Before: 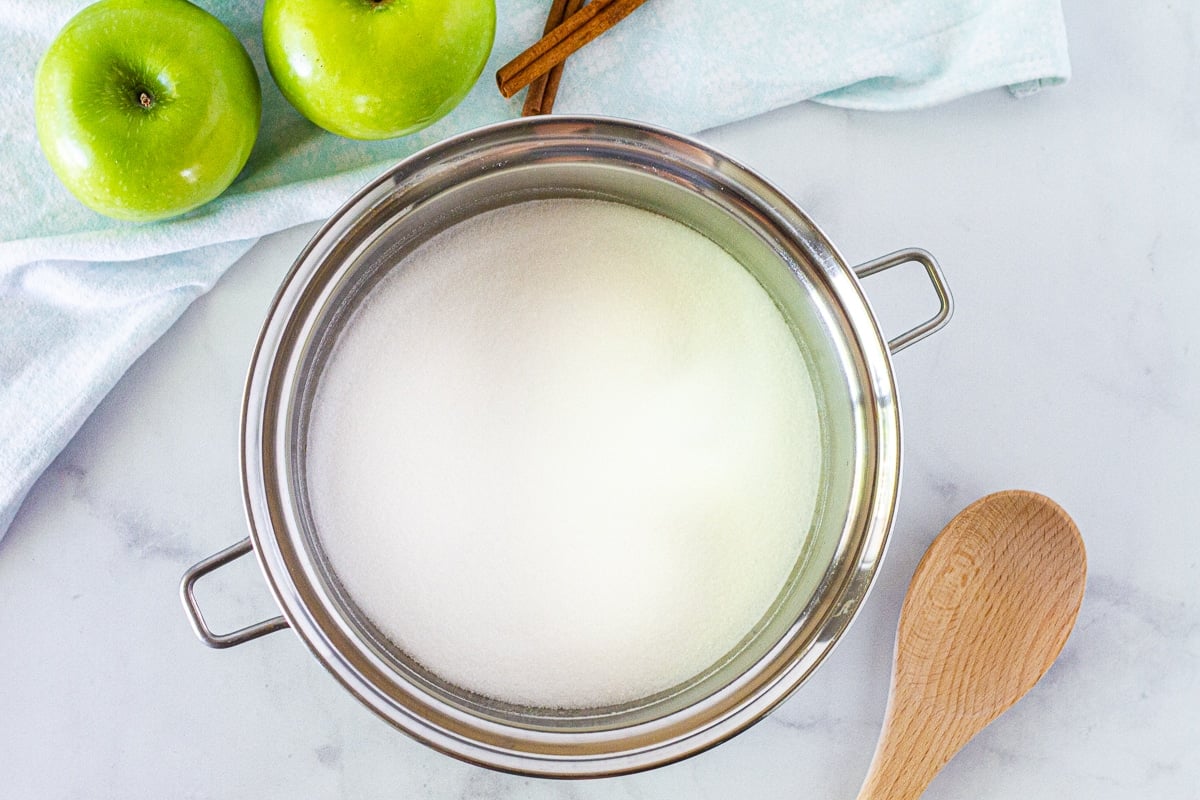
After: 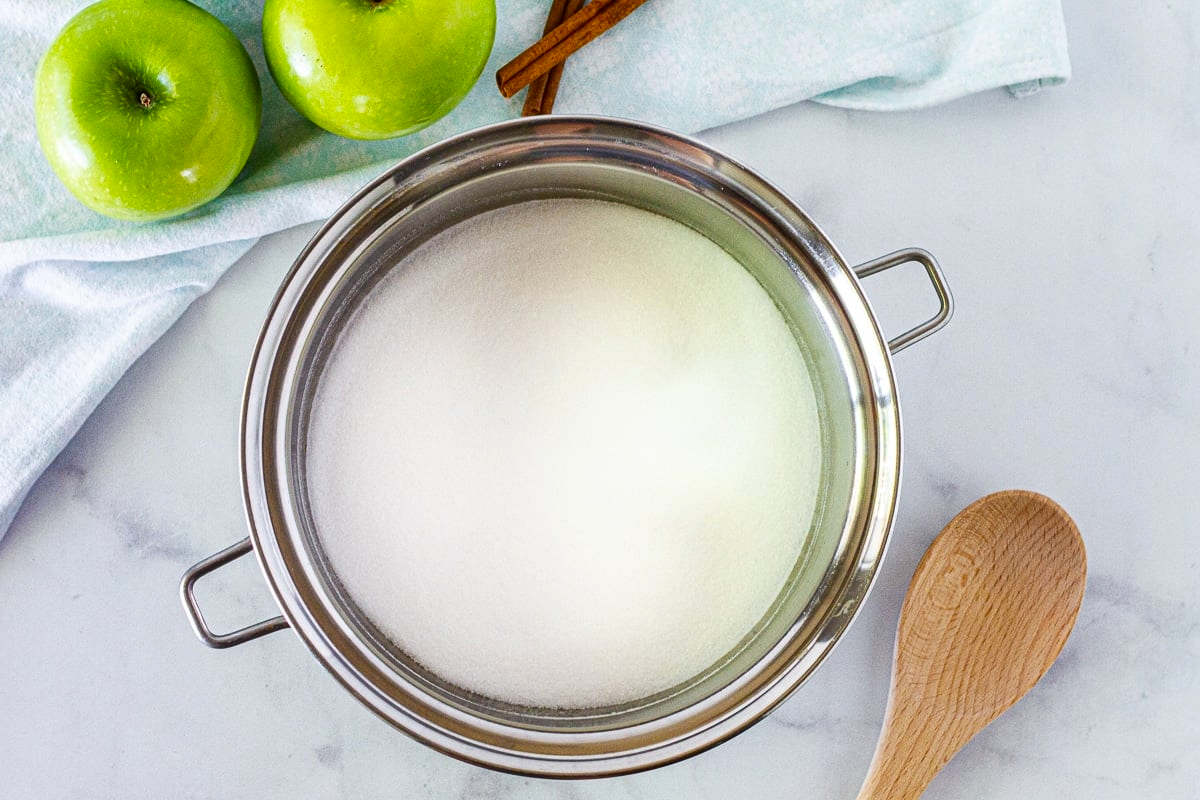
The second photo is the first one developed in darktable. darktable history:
exposure: compensate exposure bias true, compensate highlight preservation false
contrast brightness saturation: contrast 0.066, brightness -0.131, saturation 0.063
